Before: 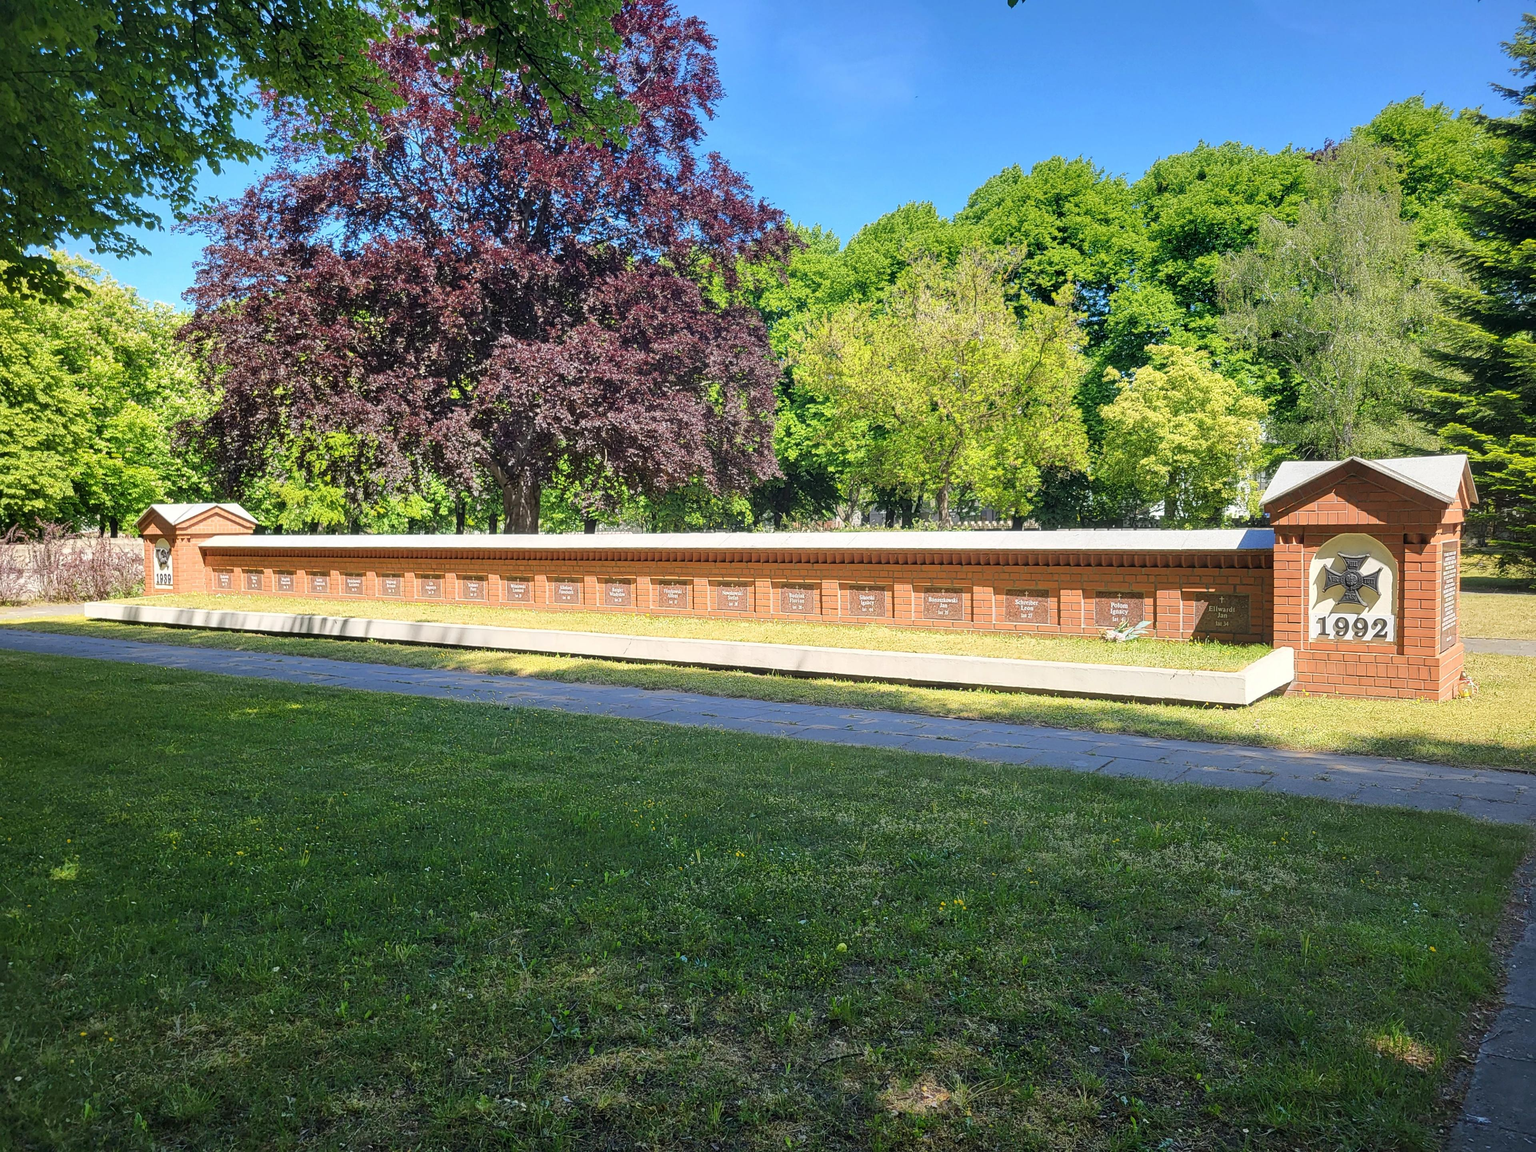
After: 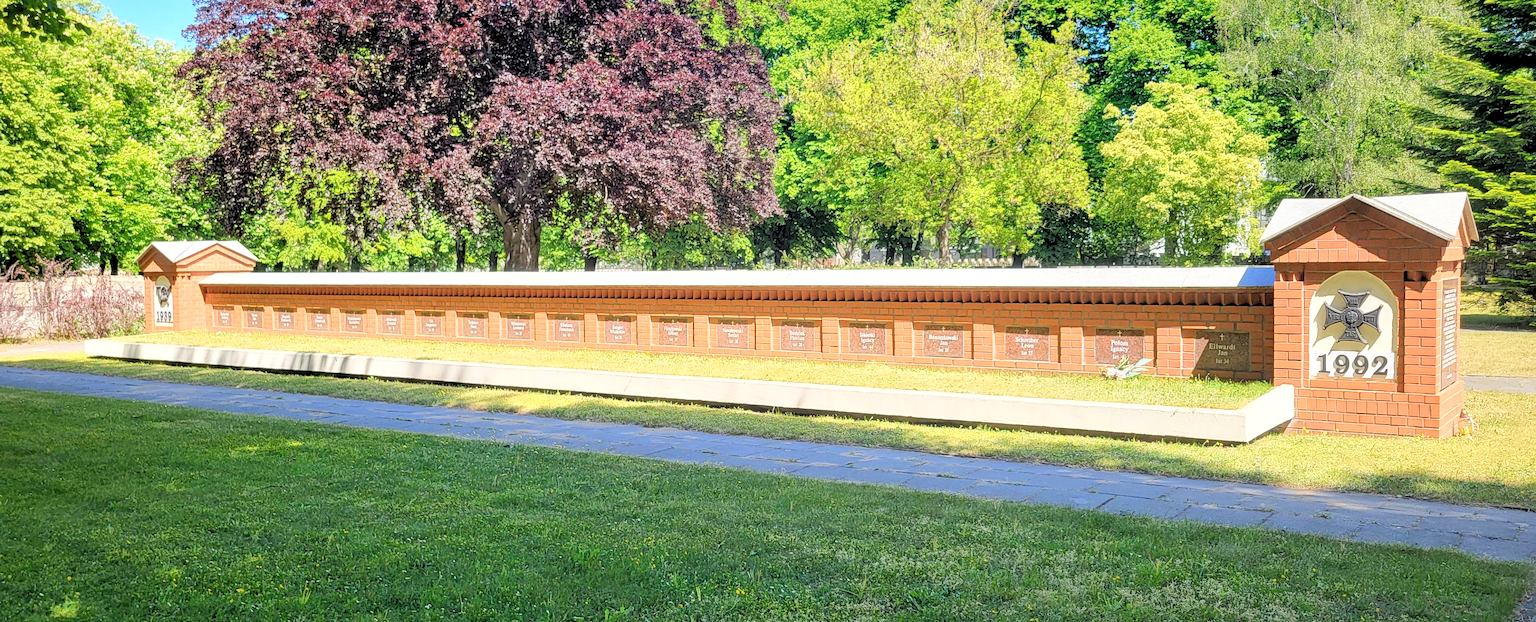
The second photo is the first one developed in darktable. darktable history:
crop and rotate: top 22.843%, bottom 23.101%
local contrast: mode bilateral grid, contrast 20, coarseness 50, detail 120%, midtone range 0.2
levels: black 0.029%, levels [0.093, 0.434, 0.988]
tone equalizer: -8 EV 0.045 EV
